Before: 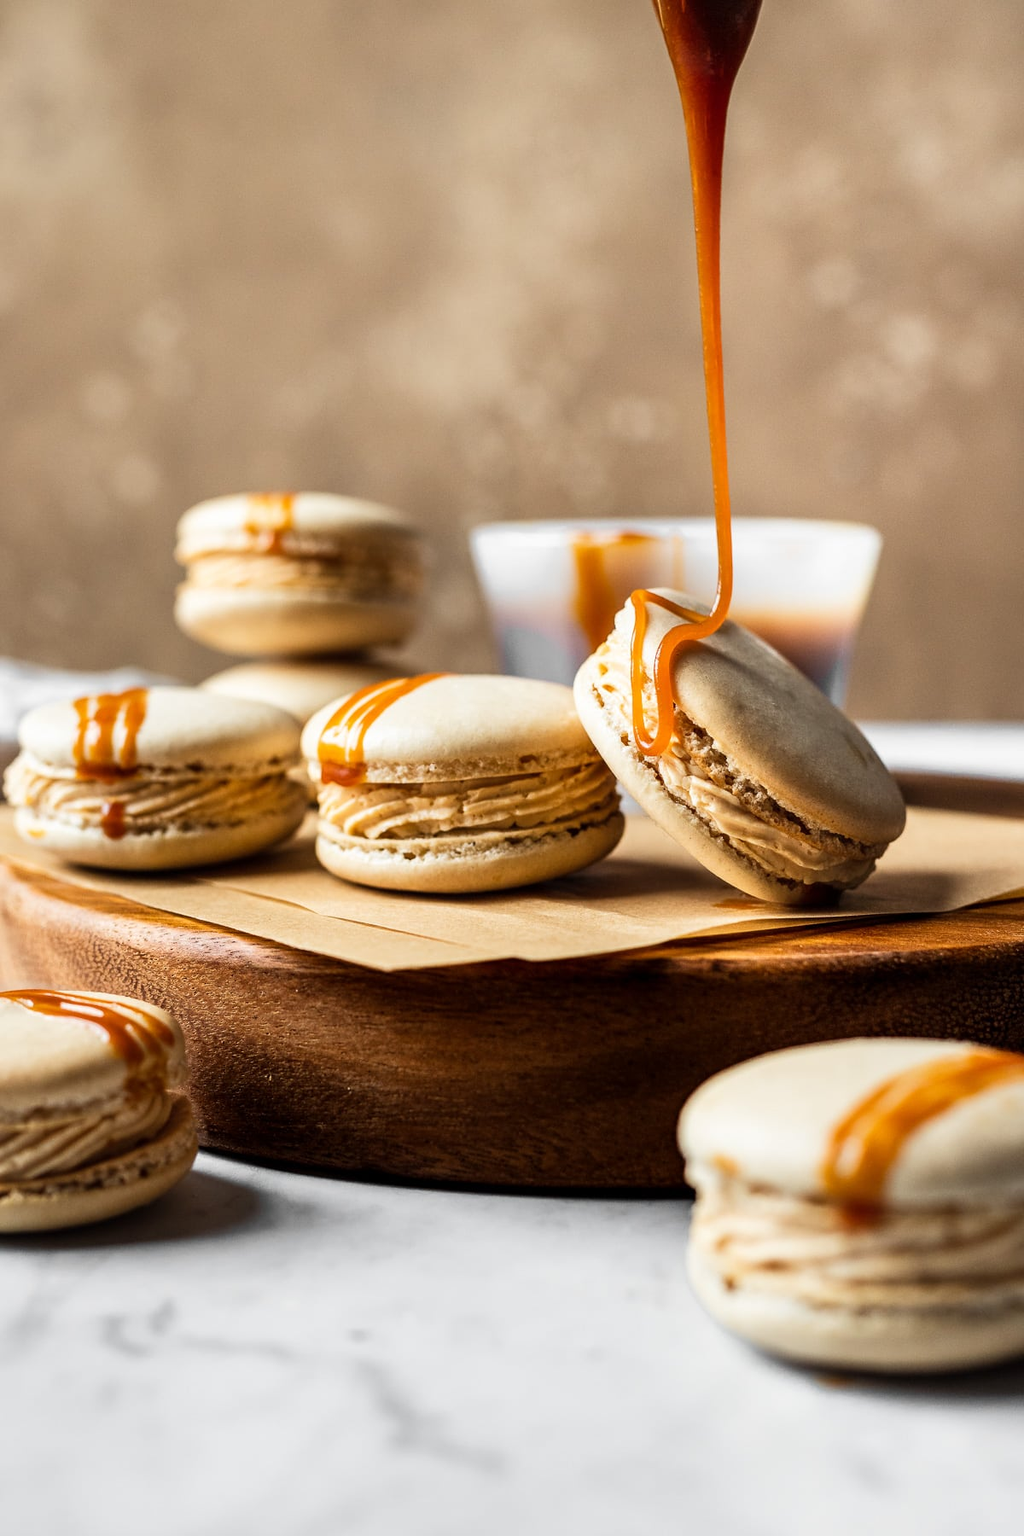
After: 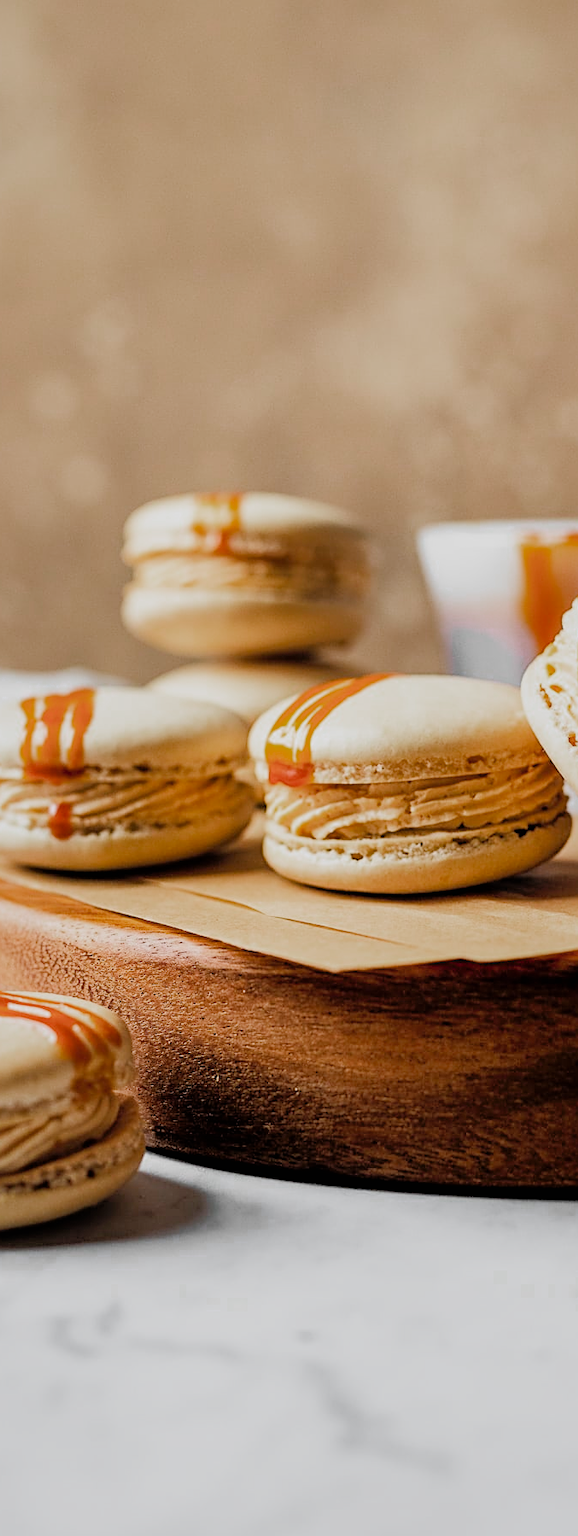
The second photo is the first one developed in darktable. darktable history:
exposure: black level correction 0, exposure 1 EV, compensate highlight preservation false
color zones: curves: ch0 [(0.203, 0.433) (0.607, 0.517) (0.697, 0.696) (0.705, 0.897)]
sharpen: amount 0.493
filmic rgb: black relative exposure -6.89 EV, white relative exposure 5.87 EV, hardness 2.68
haze removal: strength 0.091, compatibility mode true, adaptive false
crop: left 5.21%, right 38.313%
shadows and highlights: on, module defaults
